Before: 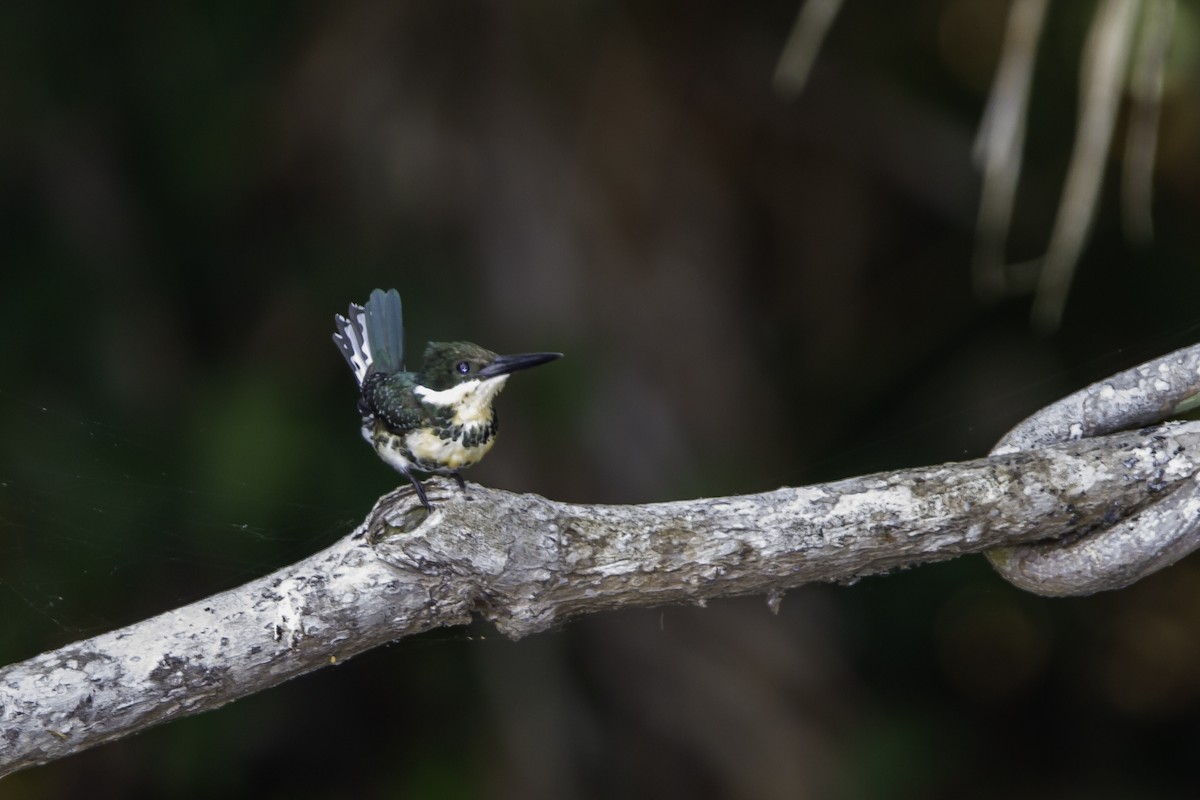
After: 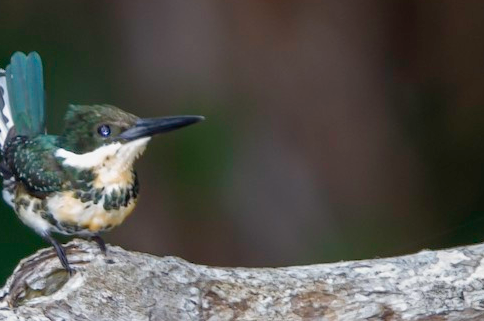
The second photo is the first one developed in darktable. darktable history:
crop: left 29.931%, top 29.654%, right 29.672%, bottom 30.173%
